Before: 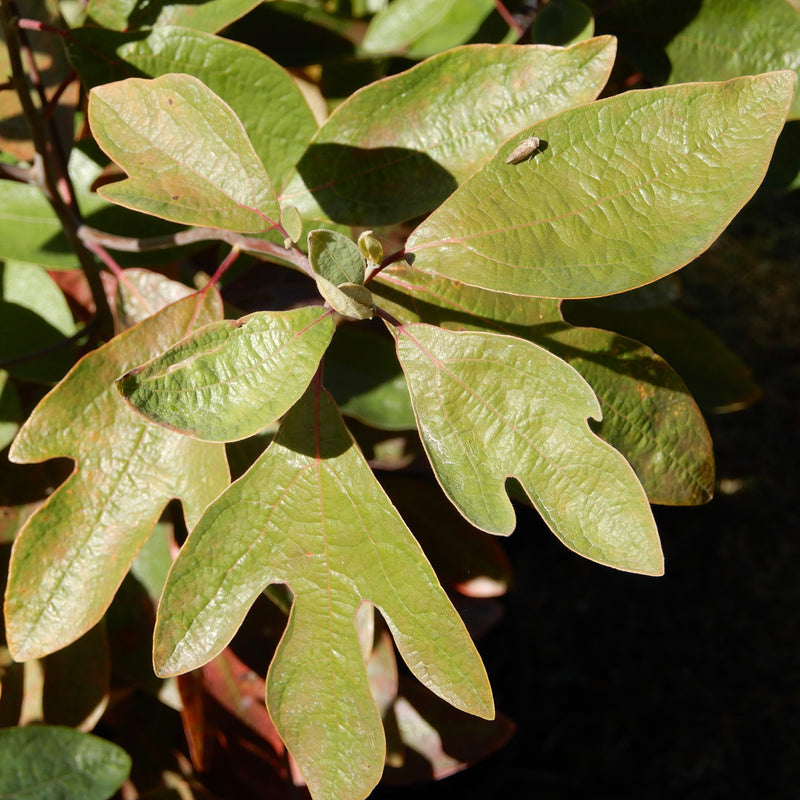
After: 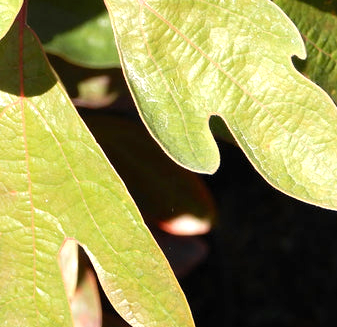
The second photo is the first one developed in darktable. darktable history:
exposure: black level correction 0, exposure 0.698 EV, compensate exposure bias true, compensate highlight preservation false
crop: left 37.11%, top 45.339%, right 20.656%, bottom 13.778%
